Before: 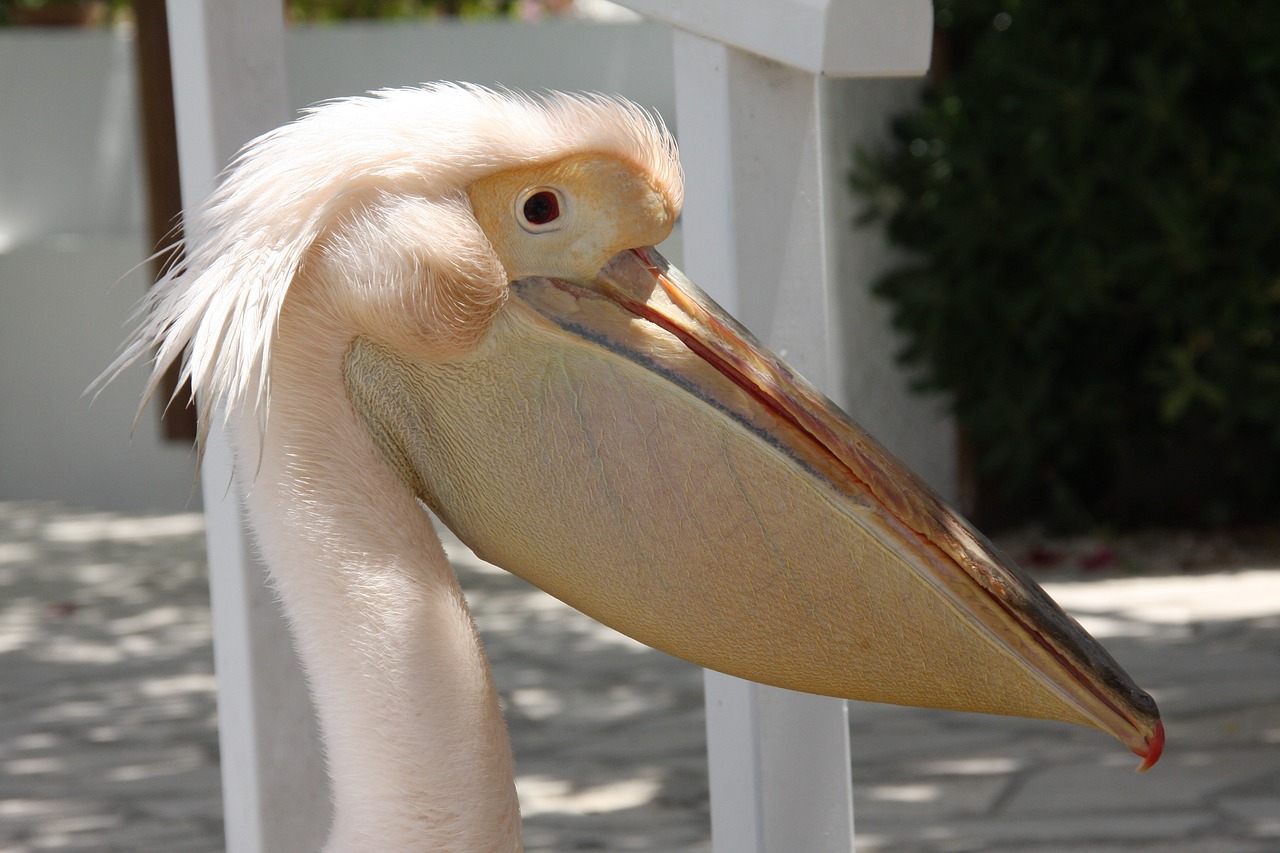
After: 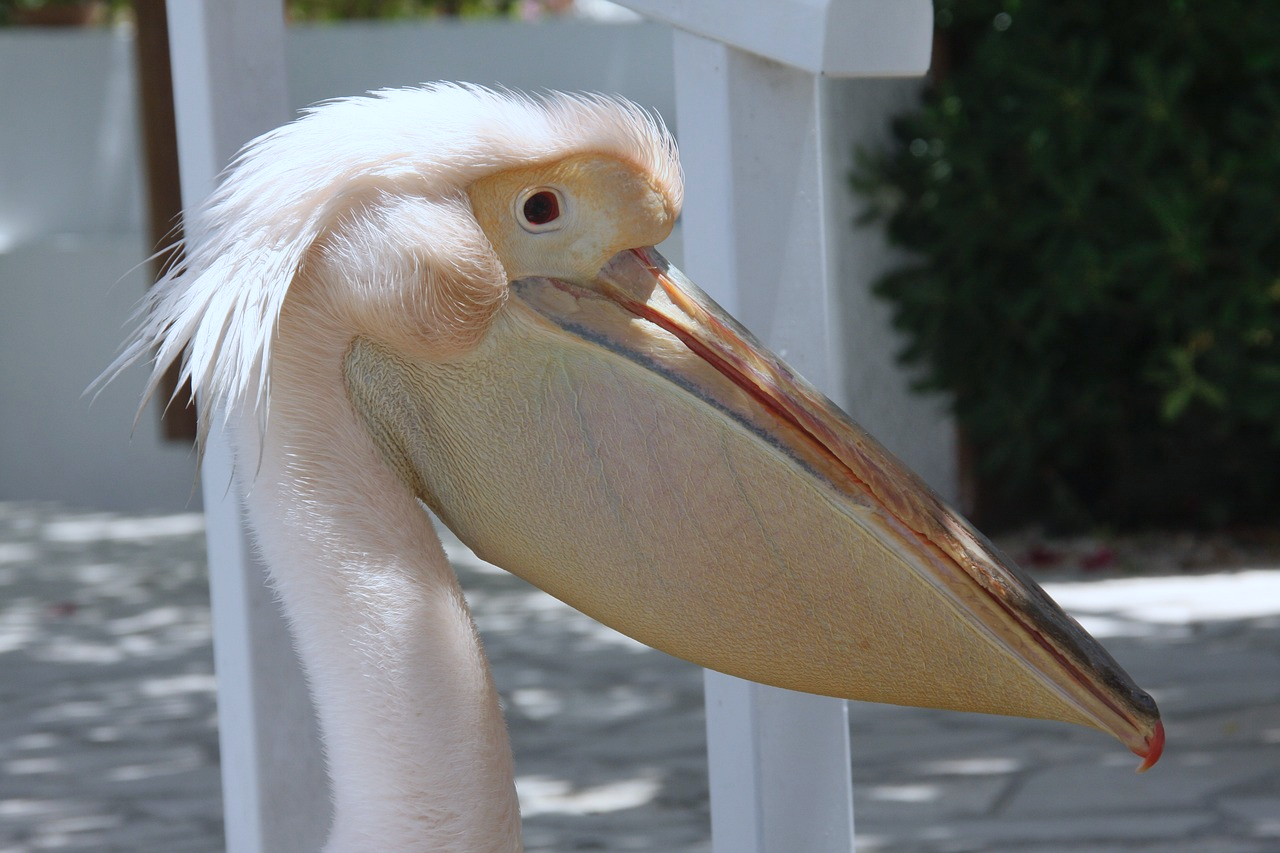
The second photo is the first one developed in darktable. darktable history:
color calibration: x 0.37, y 0.377, temperature 4289.93 K
contrast equalizer: octaves 7, y [[0.6 ×6], [0.55 ×6], [0 ×6], [0 ×6], [0 ×6]], mix -0.3
shadows and highlights: highlights color adjustment 0%, soften with gaussian
white balance: red 1, blue 1
